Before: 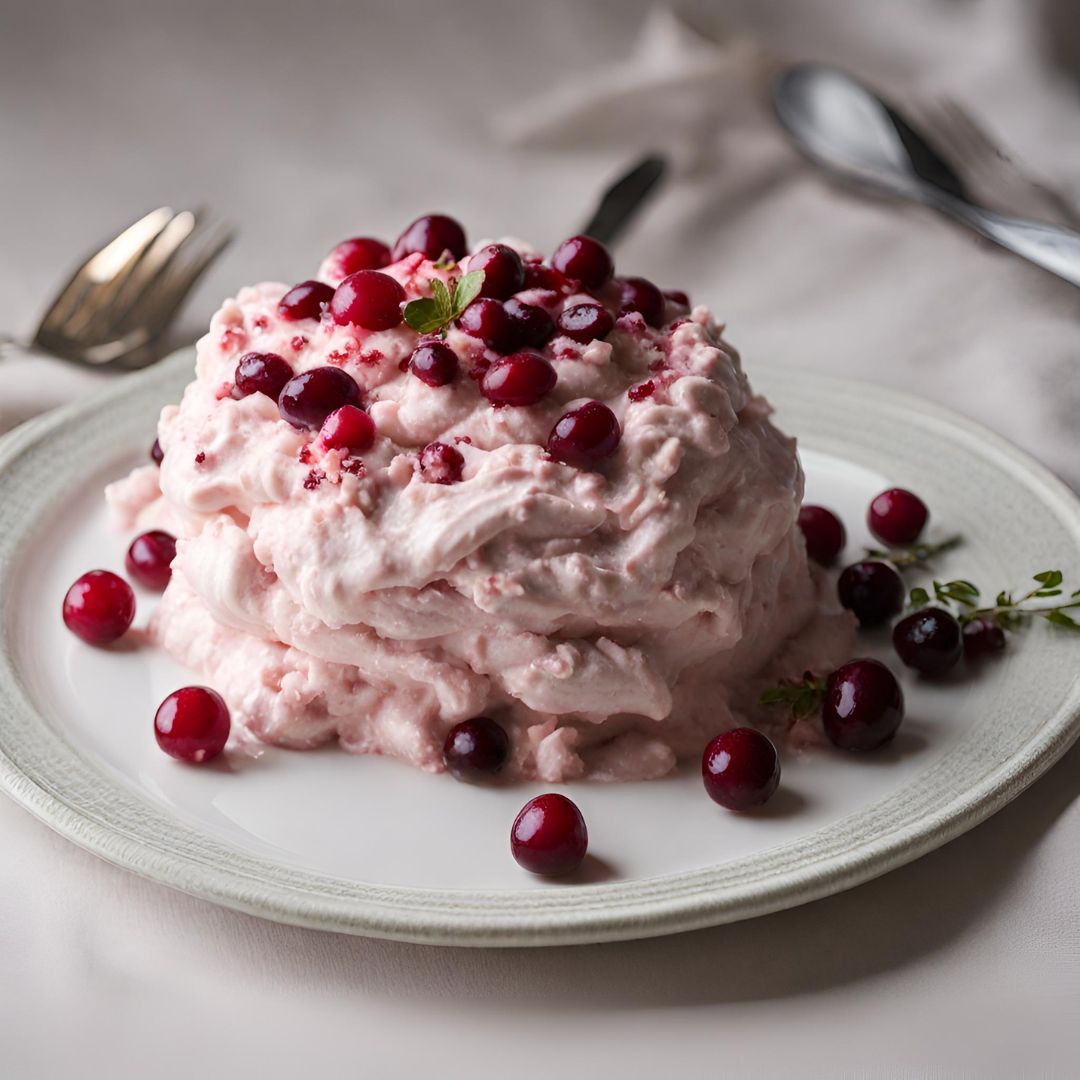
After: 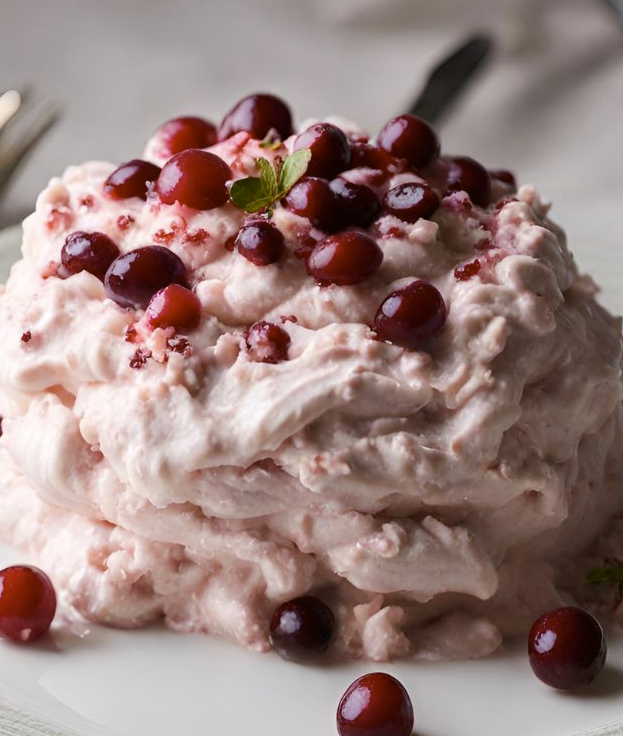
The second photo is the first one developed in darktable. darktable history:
color contrast: green-magenta contrast 0.8, blue-yellow contrast 1.1, unbound 0
crop: left 16.202%, top 11.208%, right 26.045%, bottom 20.557%
